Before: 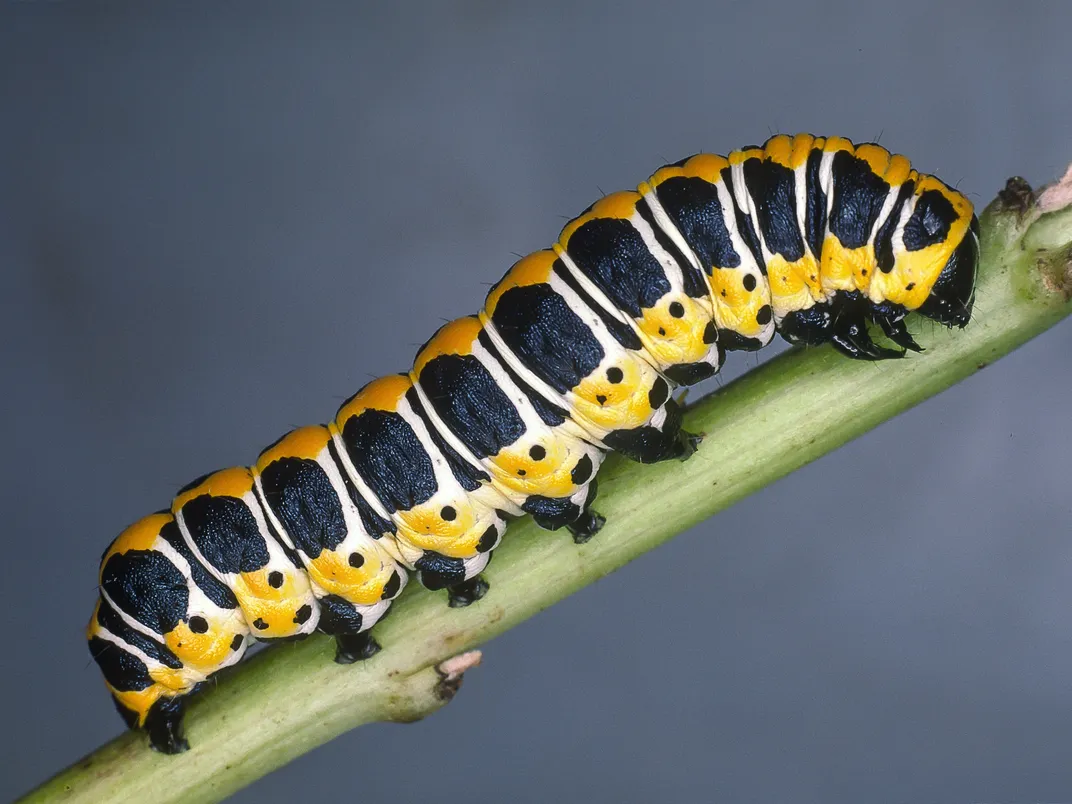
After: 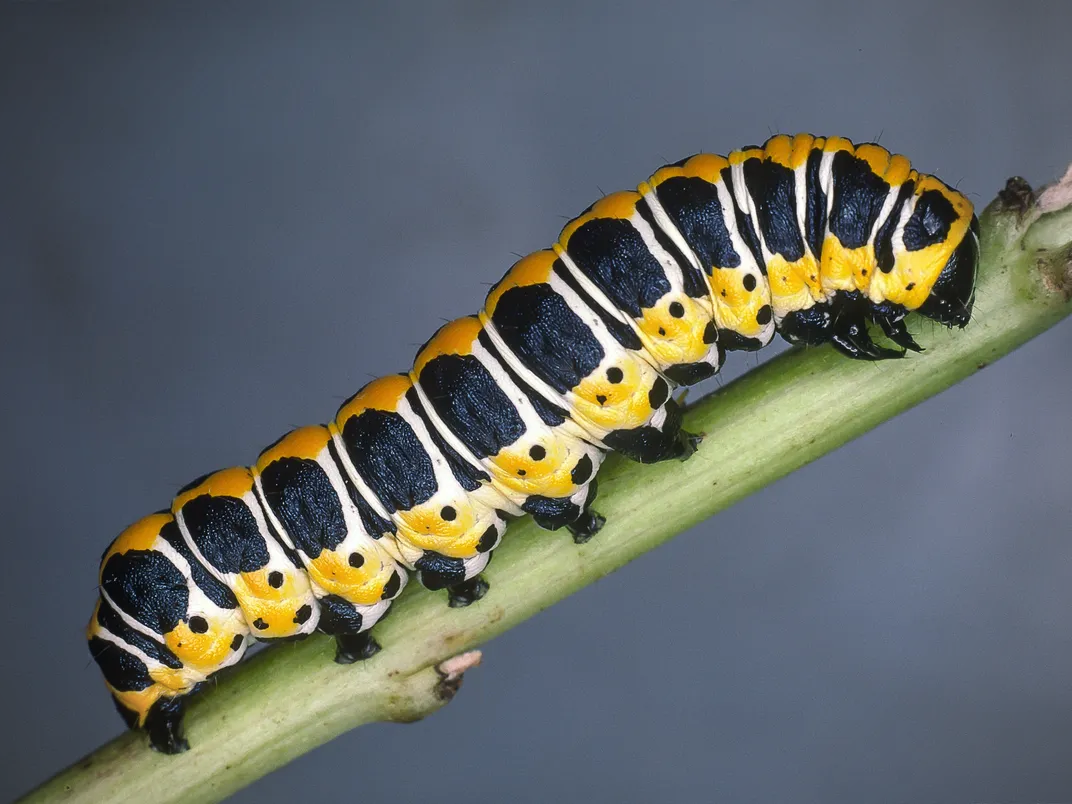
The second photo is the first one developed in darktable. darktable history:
vignetting: fall-off radius 60.99%
